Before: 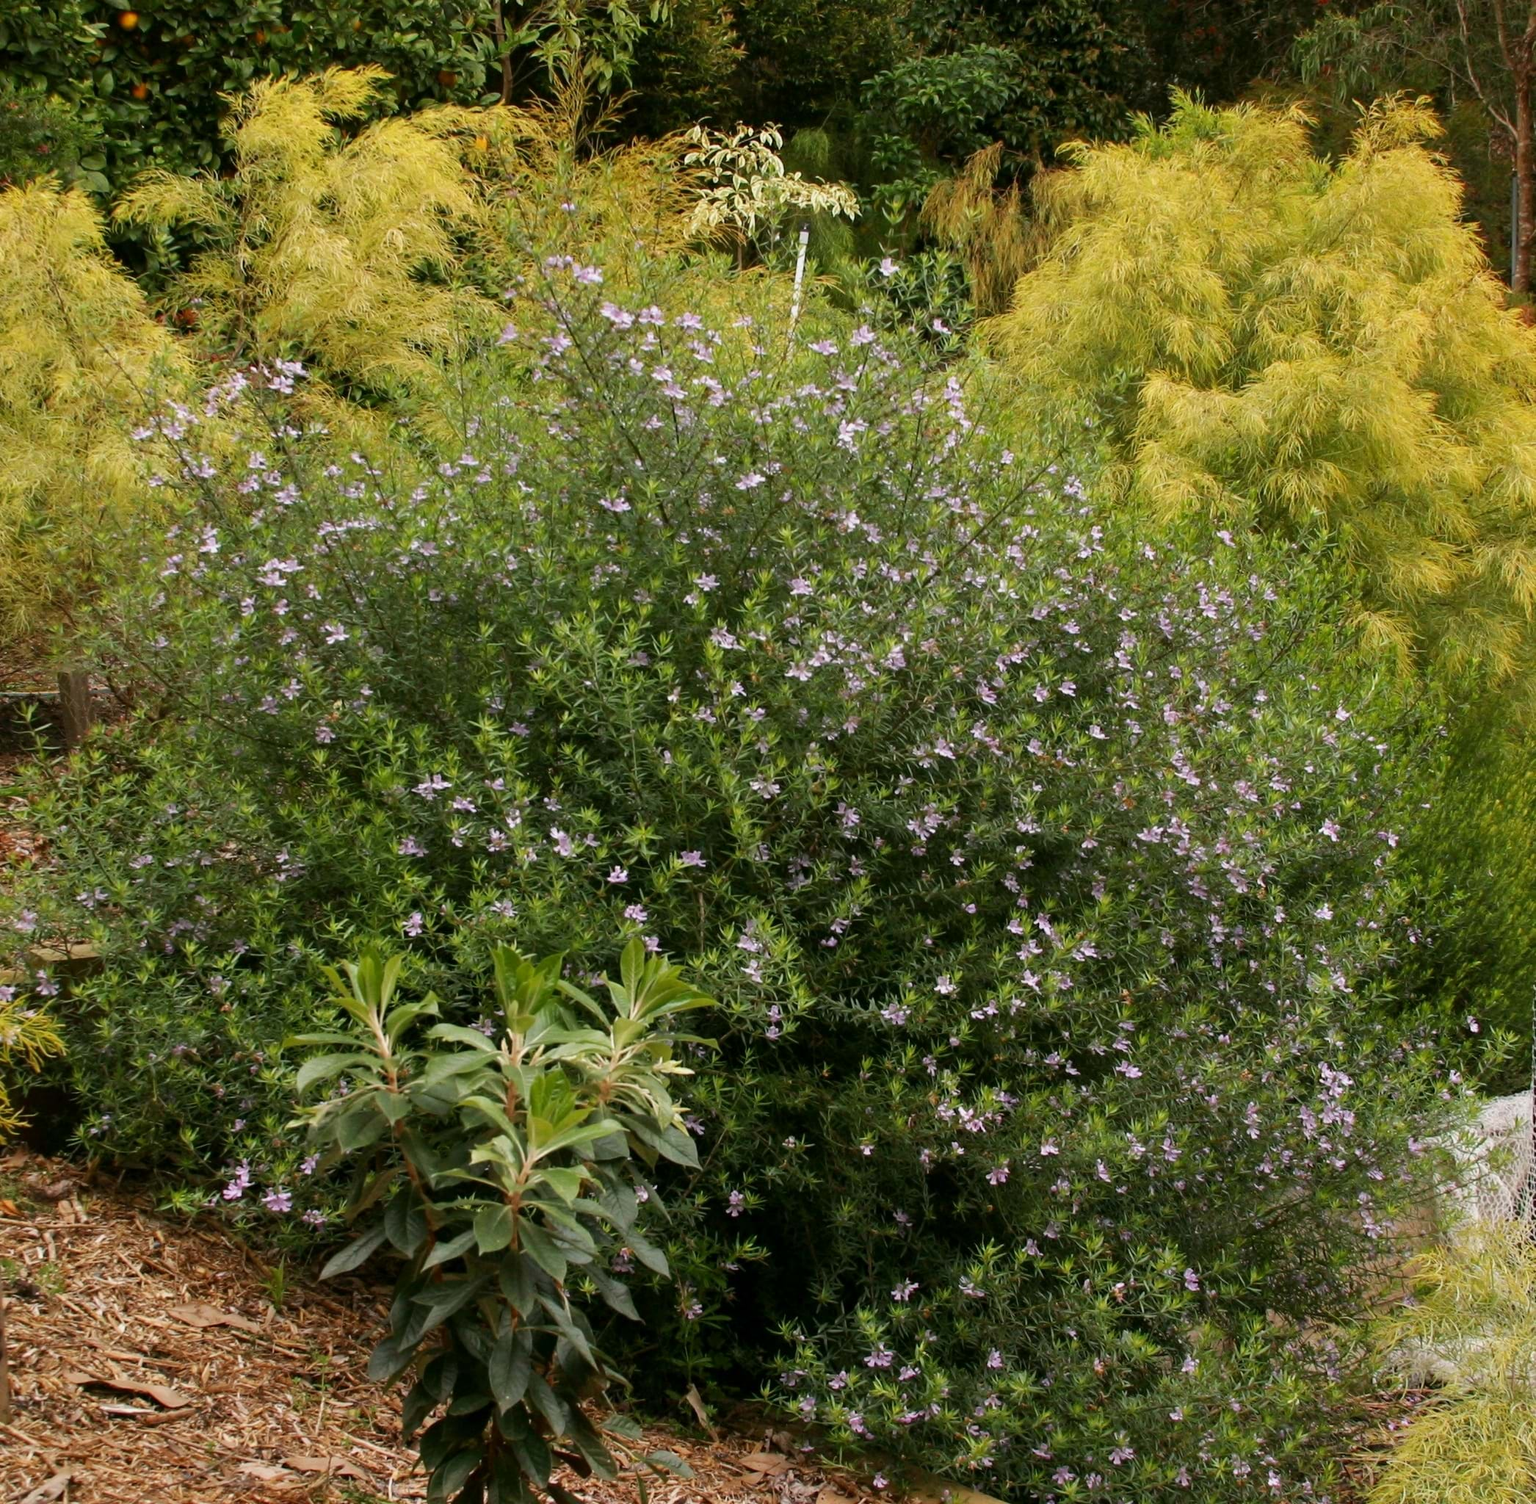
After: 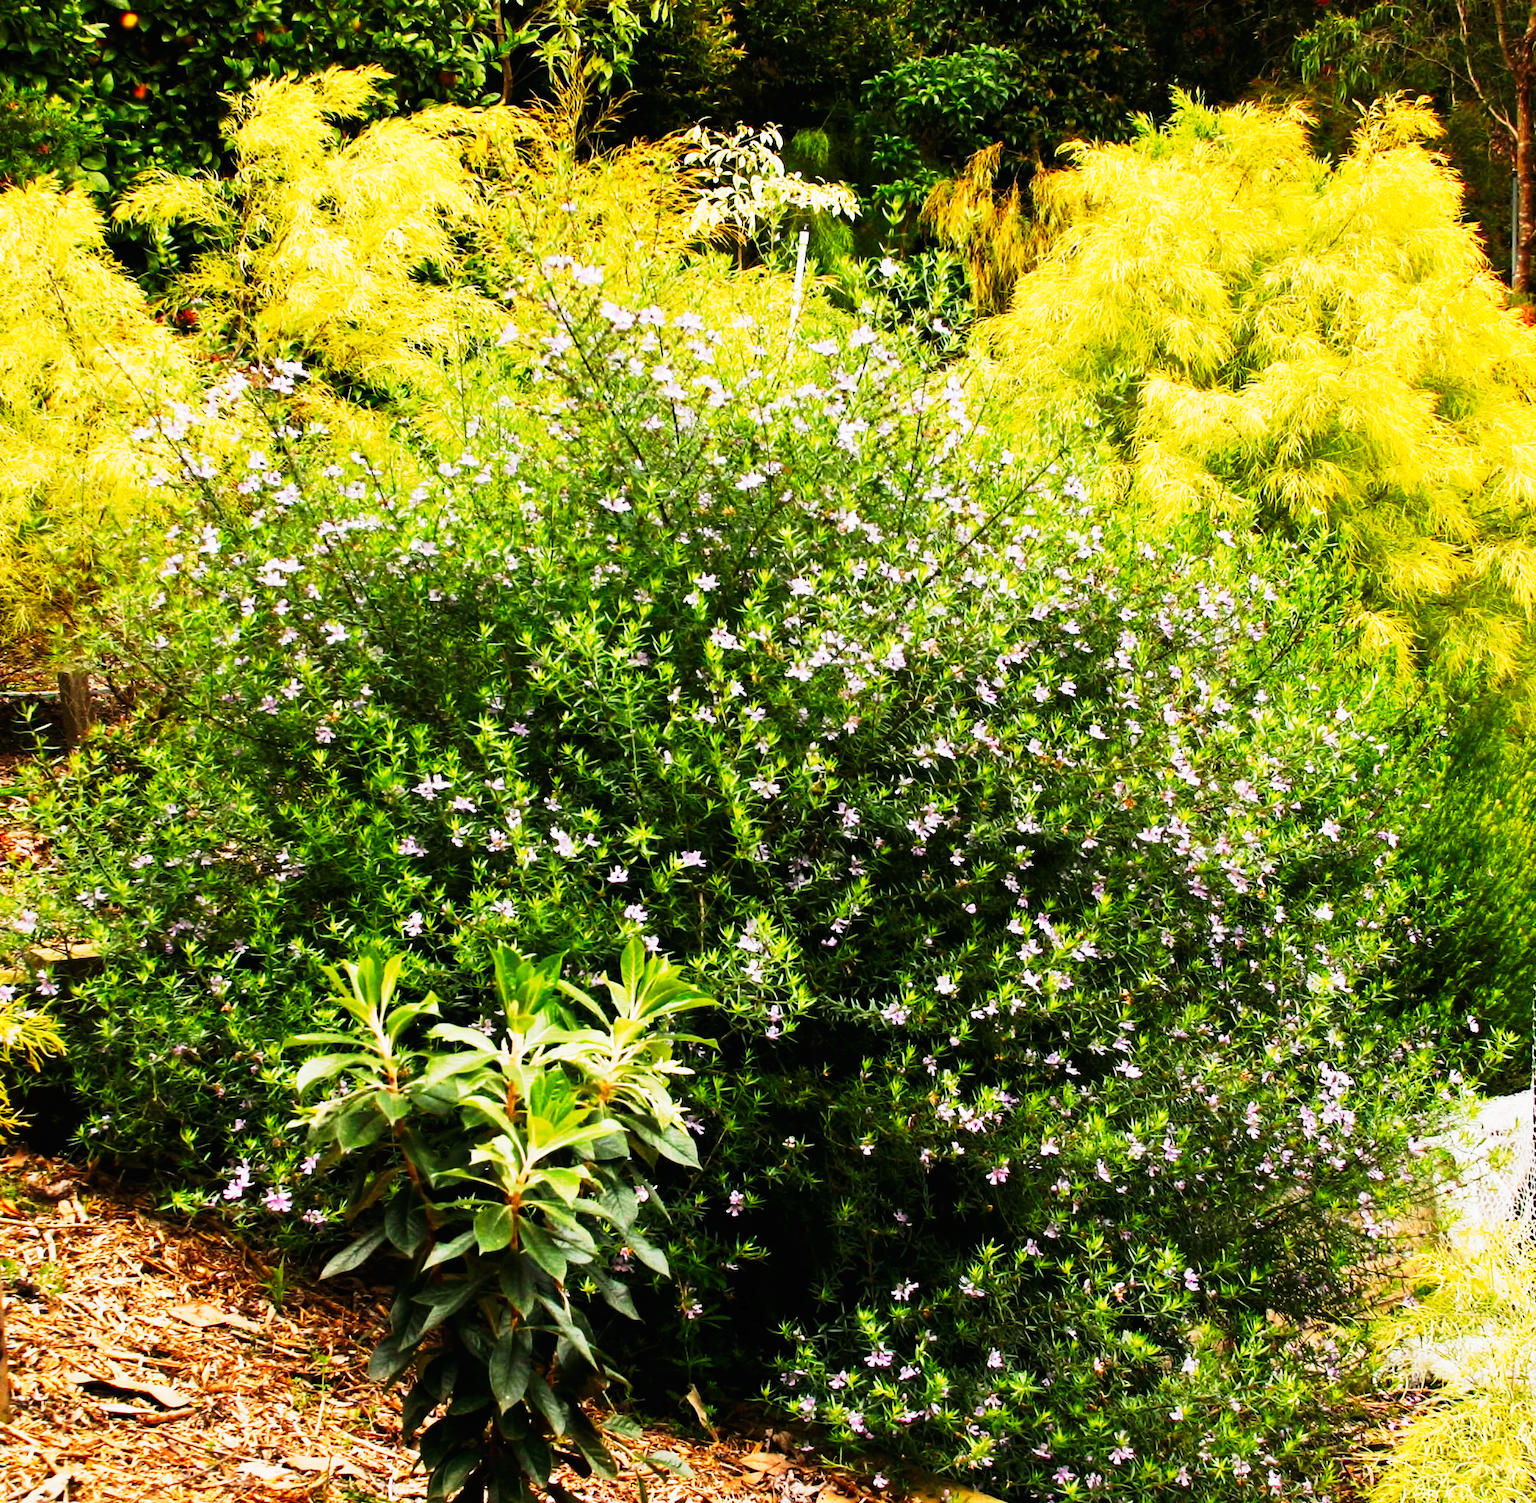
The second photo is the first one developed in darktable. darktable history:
base curve: curves: ch0 [(0, 0) (0, 0.001) (0.001, 0.001) (0.004, 0.002) (0.007, 0.004) (0.015, 0.013) (0.033, 0.045) (0.052, 0.096) (0.075, 0.17) (0.099, 0.241) (0.163, 0.42) (0.219, 0.55) (0.259, 0.616) (0.327, 0.722) (0.365, 0.765) (0.522, 0.873) (0.547, 0.881) (0.689, 0.919) (0.826, 0.952) (1, 1)], preserve colors none
tone curve: curves: ch0 [(0, 0) (0.003, 0.007) (0.011, 0.01) (0.025, 0.016) (0.044, 0.025) (0.069, 0.036) (0.1, 0.052) (0.136, 0.073) (0.177, 0.103) (0.224, 0.135) (0.277, 0.177) (0.335, 0.233) (0.399, 0.303) (0.468, 0.376) (0.543, 0.469) (0.623, 0.581) (0.709, 0.723) (0.801, 0.863) (0.898, 0.938) (1, 1)], preserve colors none
